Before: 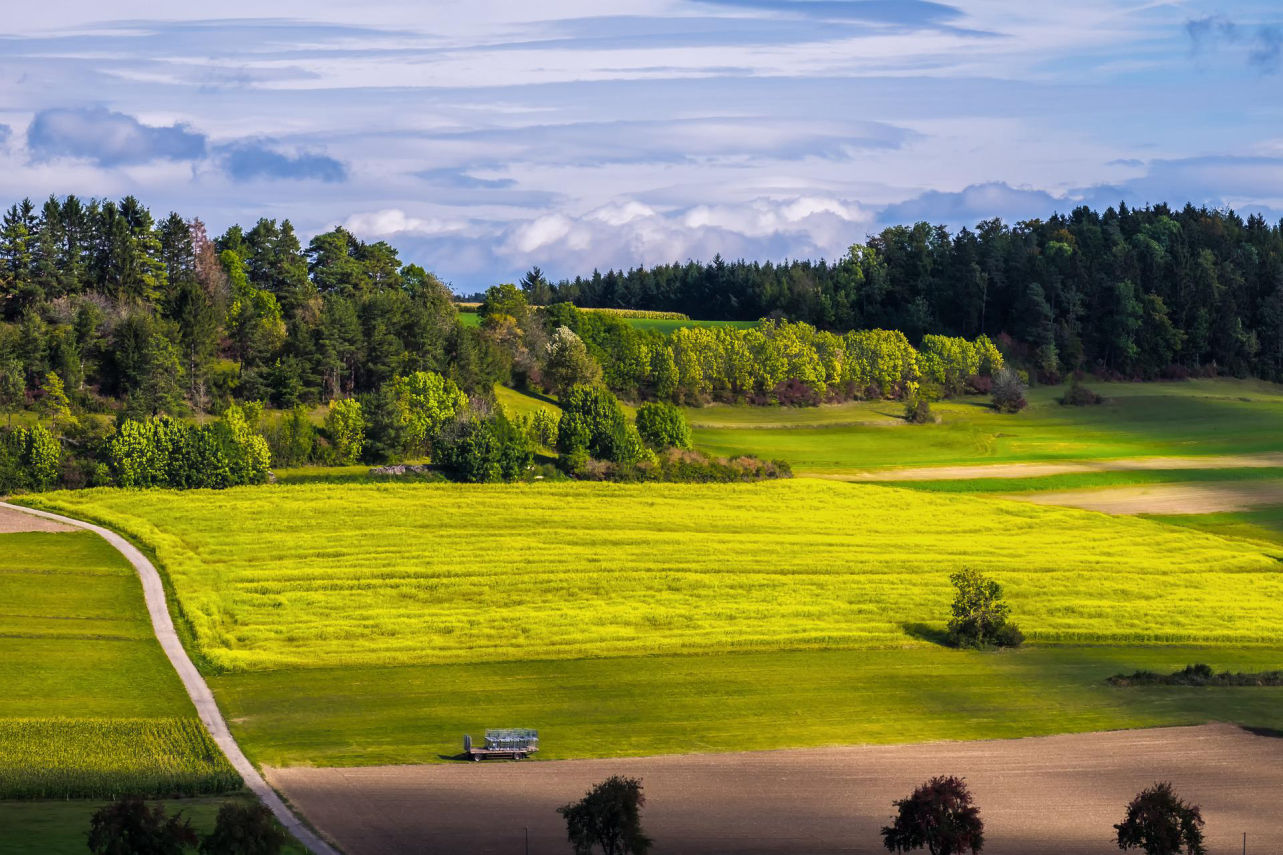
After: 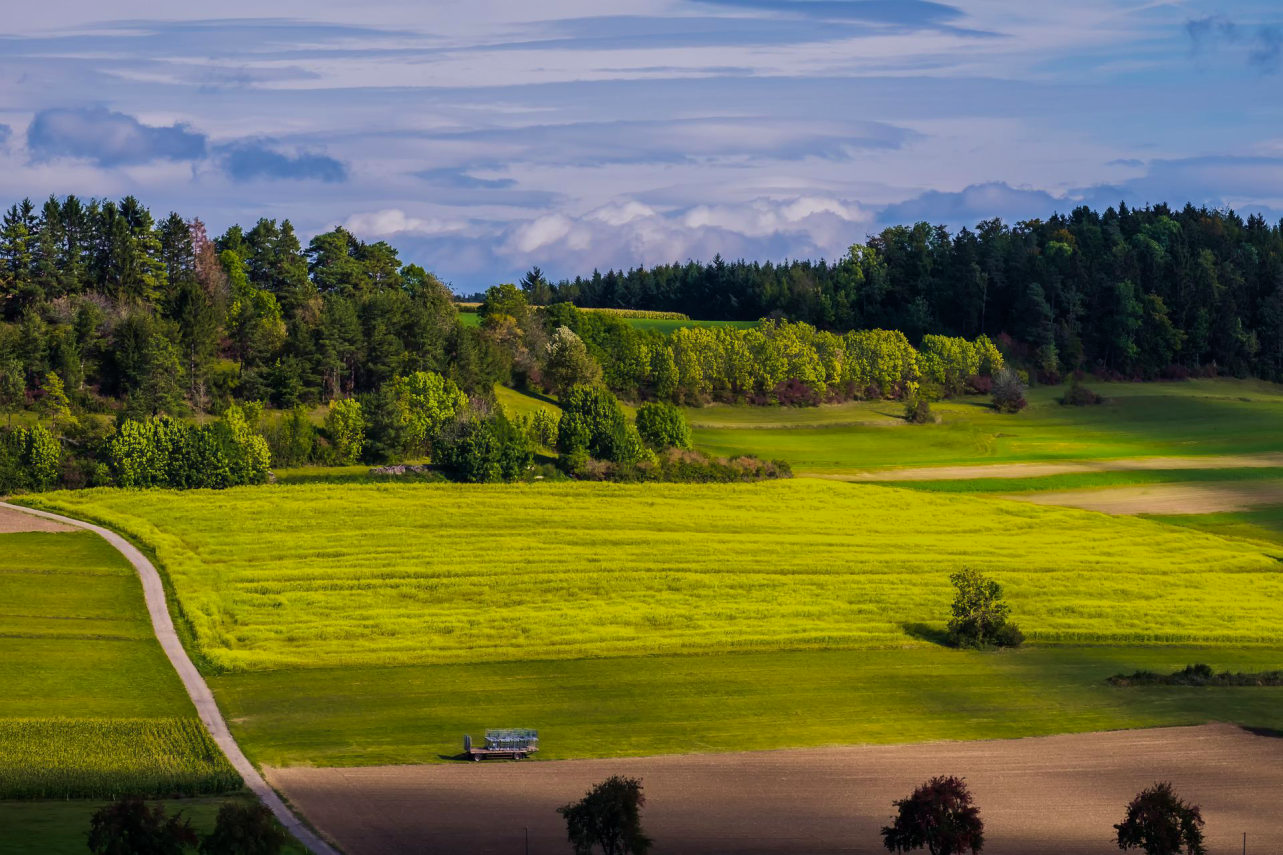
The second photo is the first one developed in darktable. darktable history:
shadows and highlights: shadows -20.03, white point adjustment -2.07, highlights -34.96
velvia: strength 24.8%
exposure: exposure -0.428 EV, compensate exposure bias true, compensate highlight preservation false
